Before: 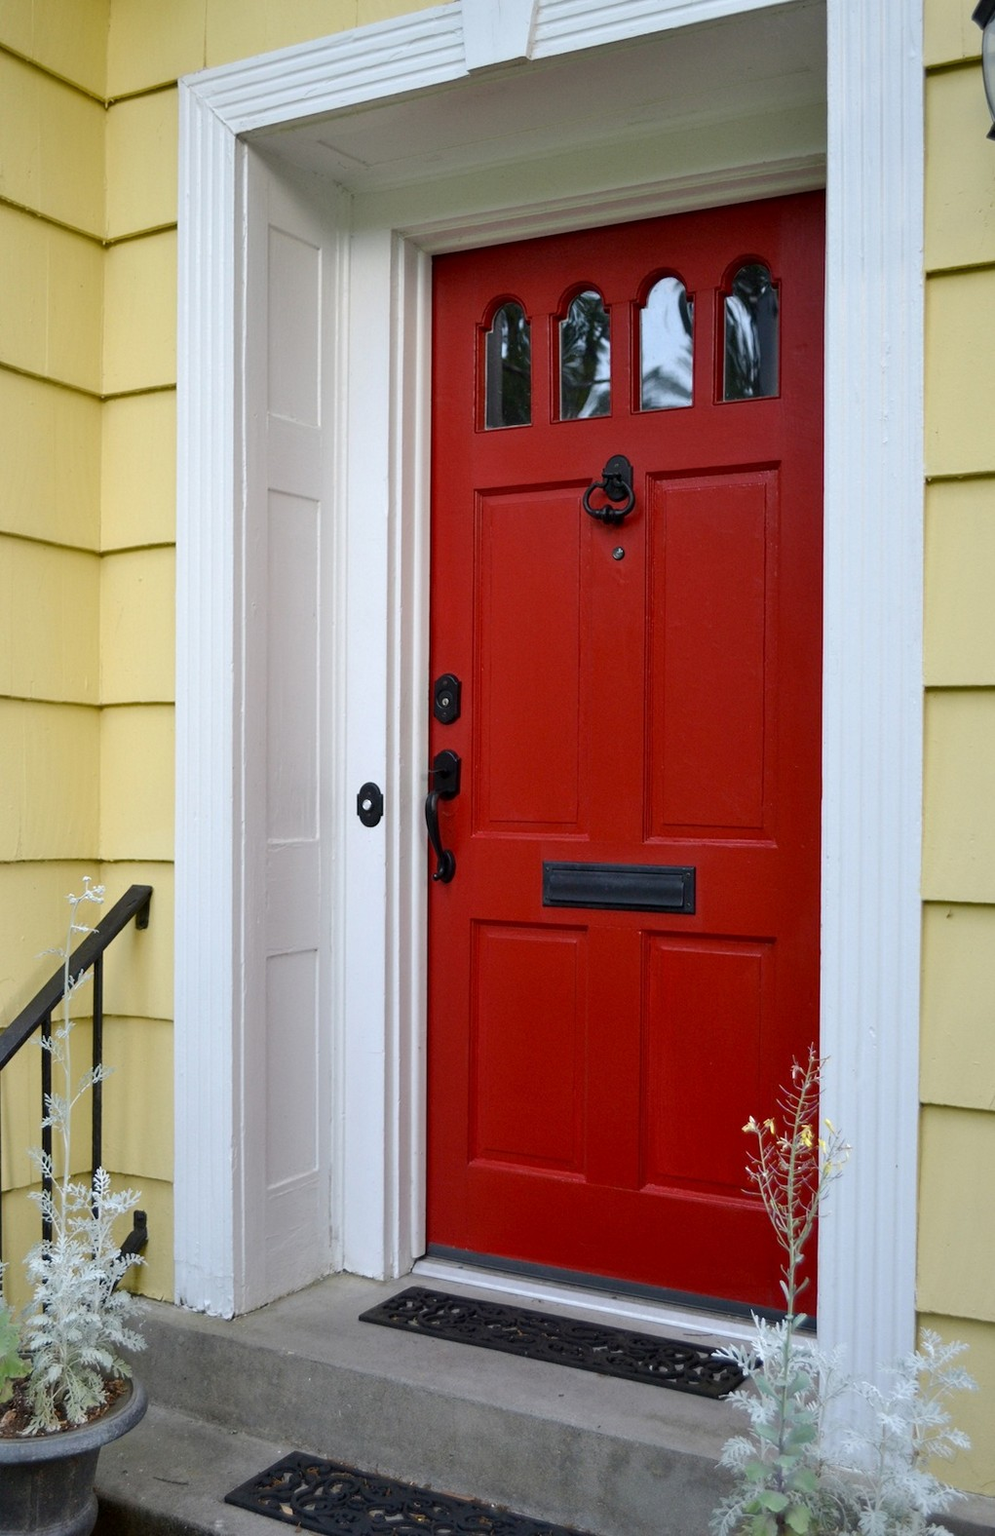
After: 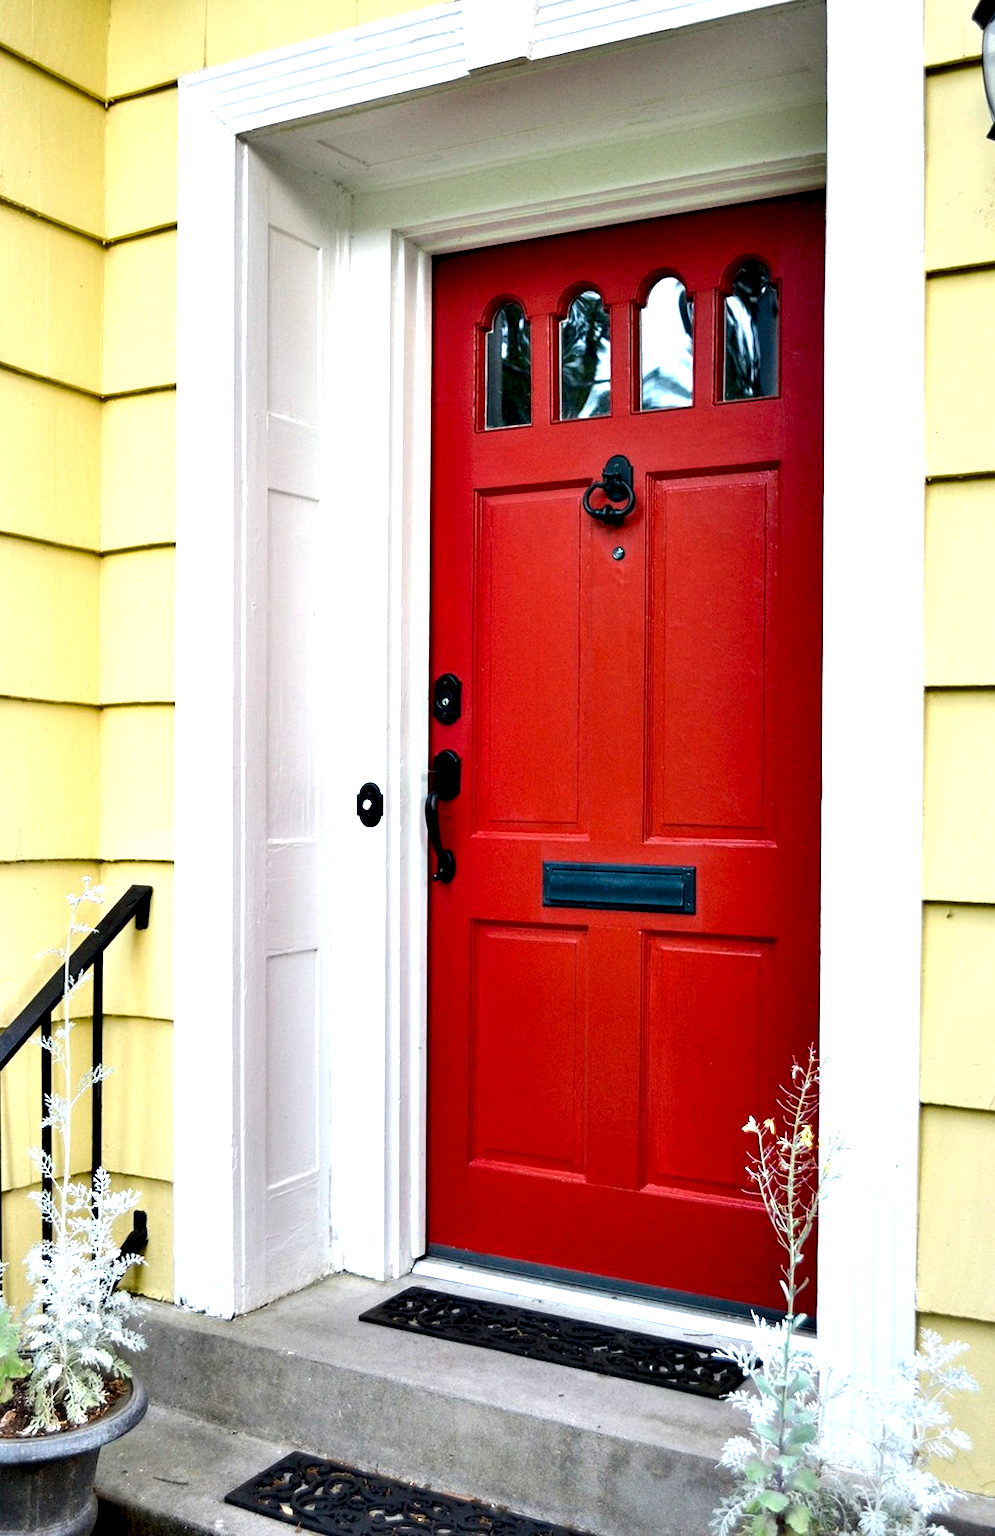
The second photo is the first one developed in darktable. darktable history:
exposure: exposure 1 EV, compensate highlight preservation false
contrast equalizer: octaves 7, y [[0.6 ×6], [0.55 ×6], [0 ×6], [0 ×6], [0 ×6]]
